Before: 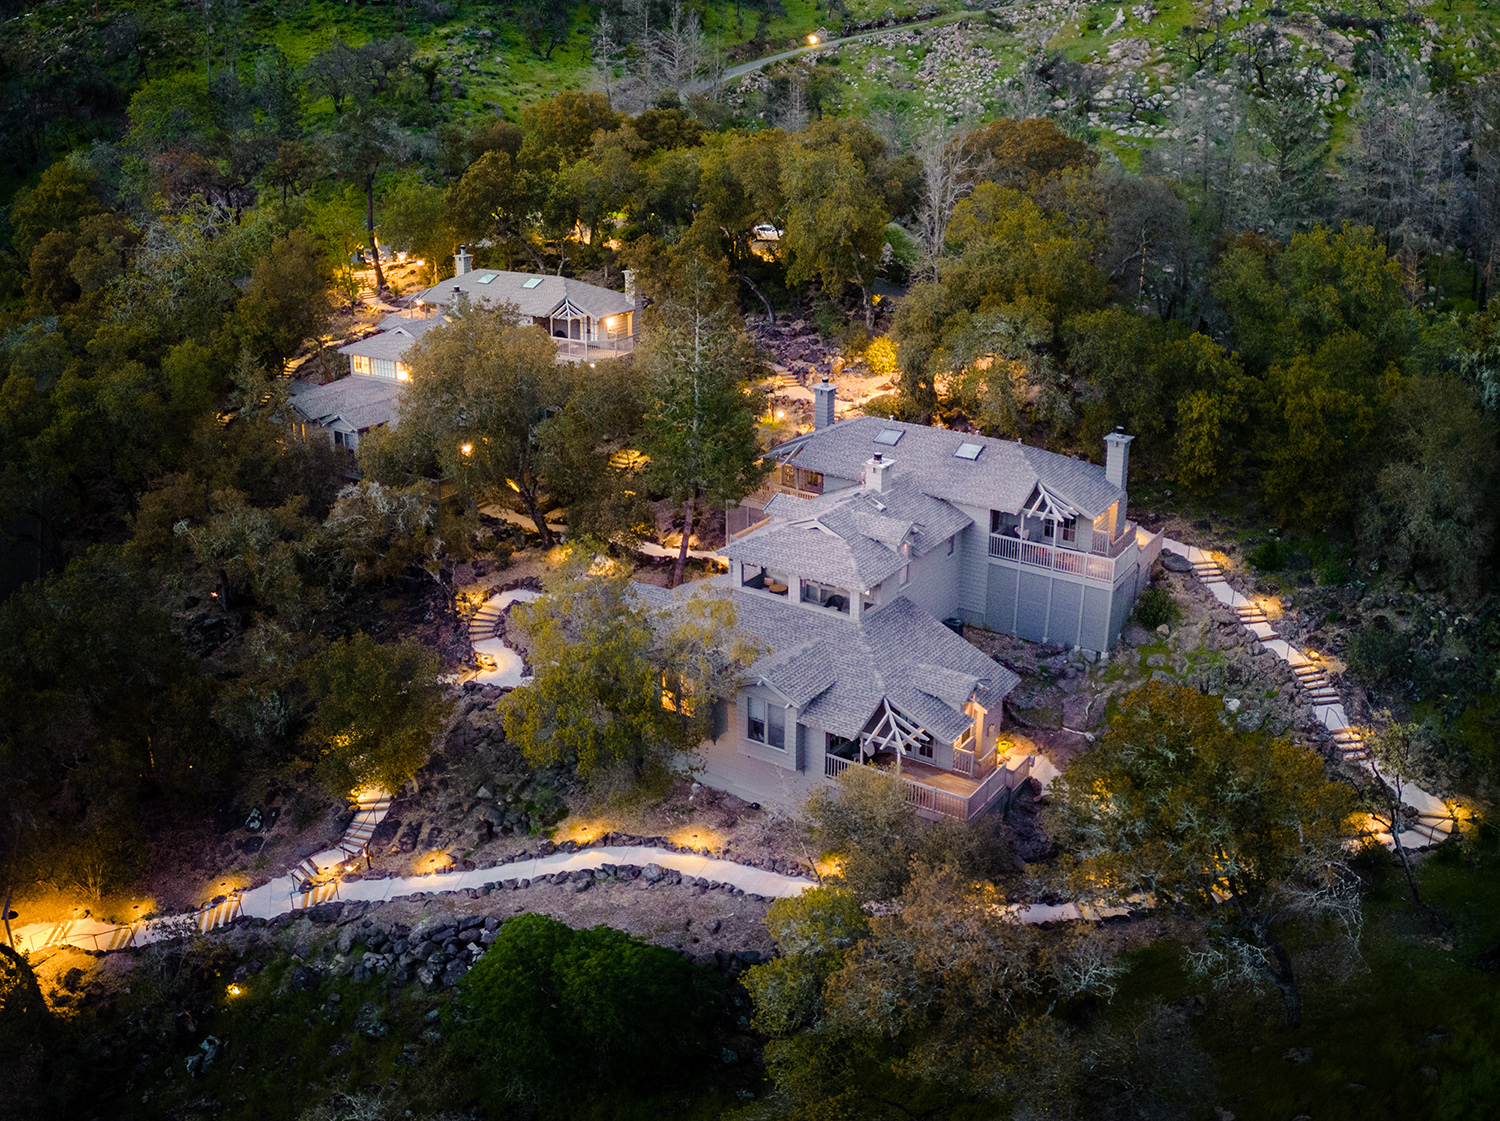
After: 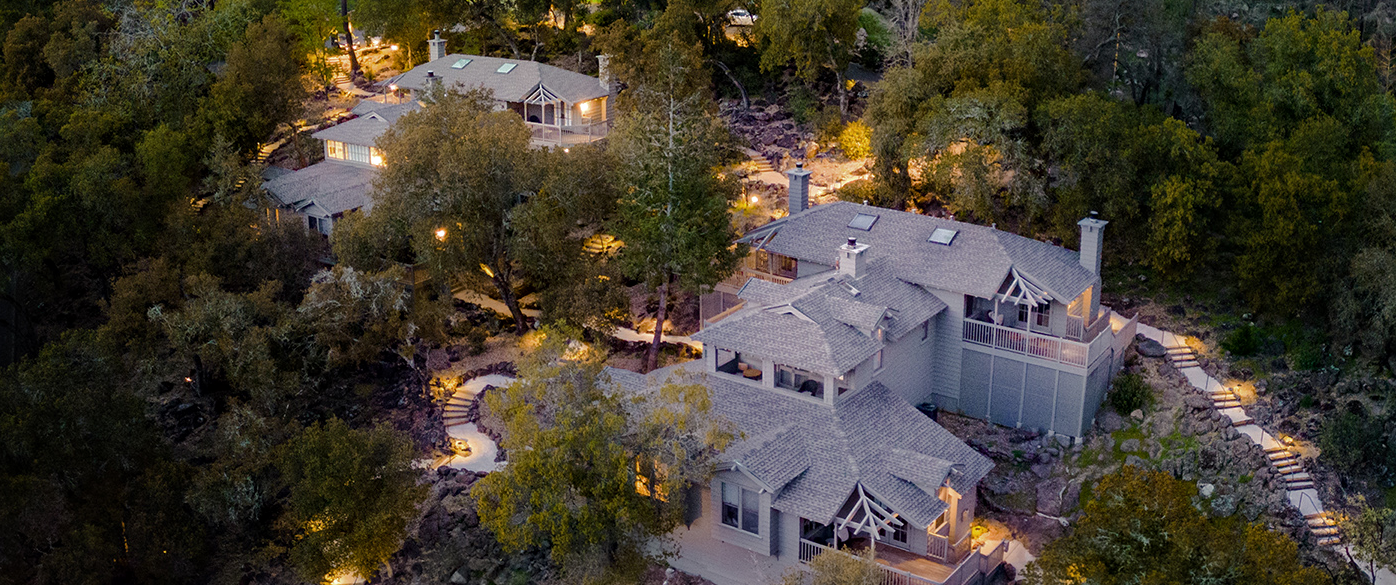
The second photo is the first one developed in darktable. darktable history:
crop: left 1.744%, top 19.225%, right 5.069%, bottom 28.357%
tone curve: curves: ch0 [(0, 0) (0.568, 0.517) (0.8, 0.717) (1, 1)]
local contrast: mode bilateral grid, contrast 28, coarseness 16, detail 115%, midtone range 0.2
